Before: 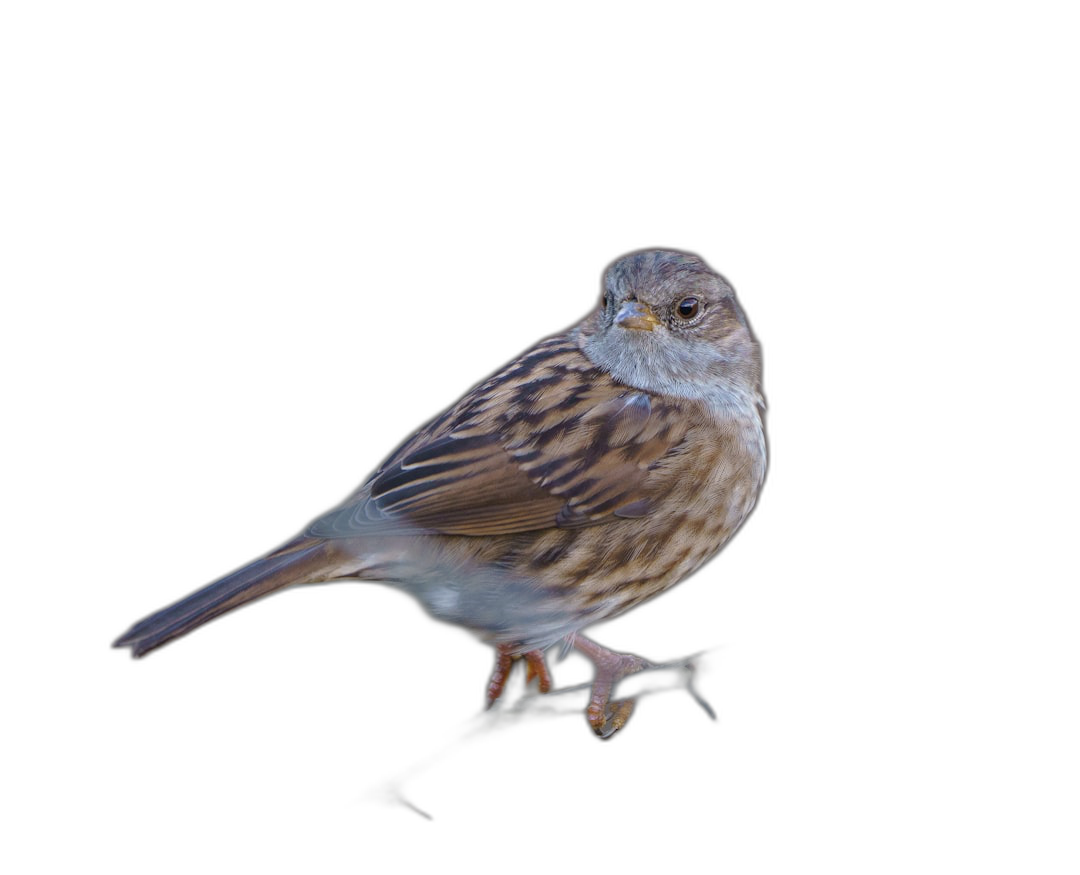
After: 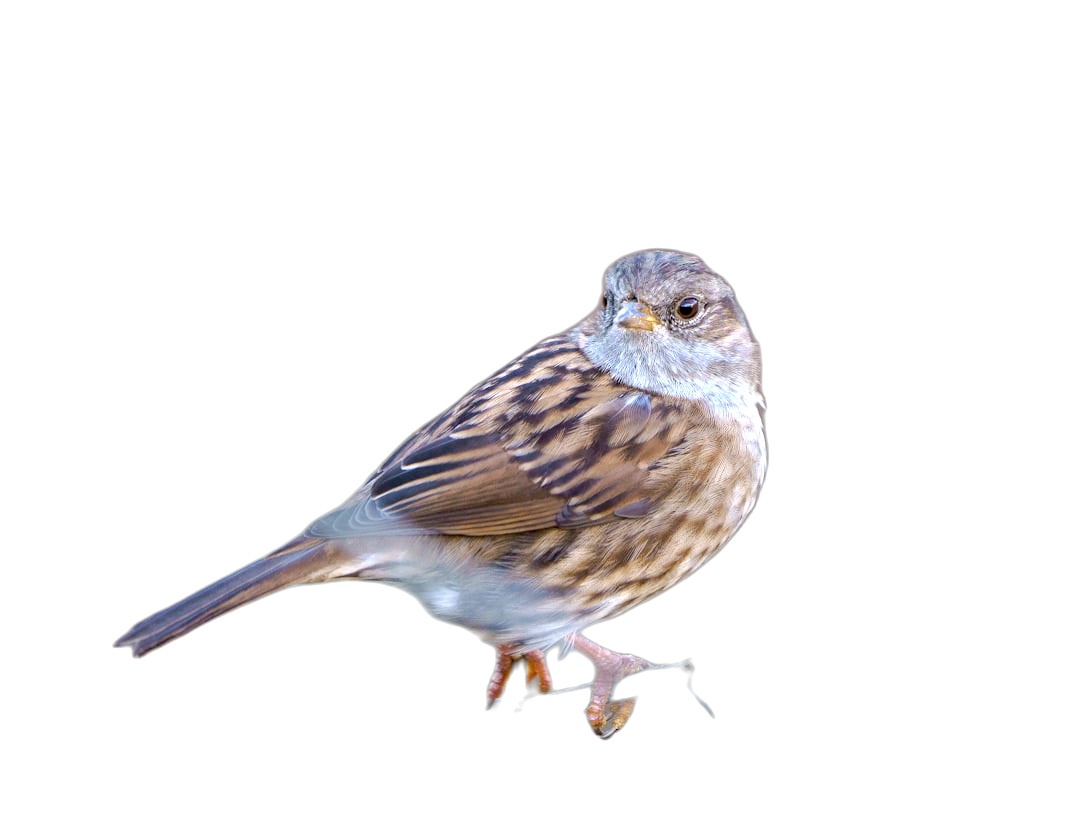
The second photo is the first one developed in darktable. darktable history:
exposure: black level correction 0.011, exposure 1.088 EV, compensate highlight preservation false
crop and rotate: top 0.009%, bottom 5.067%
